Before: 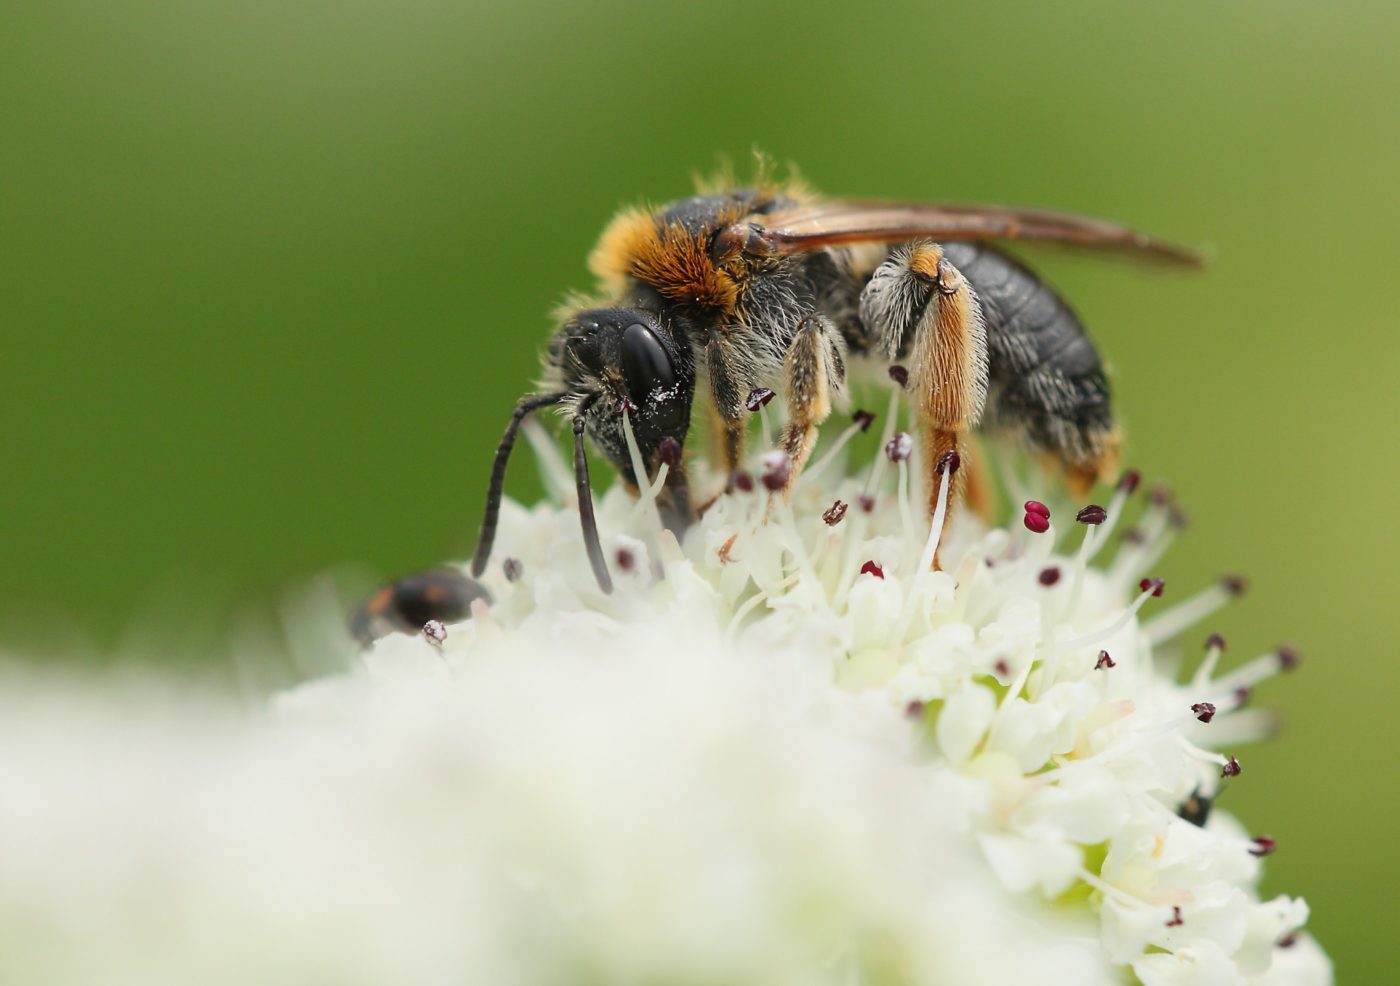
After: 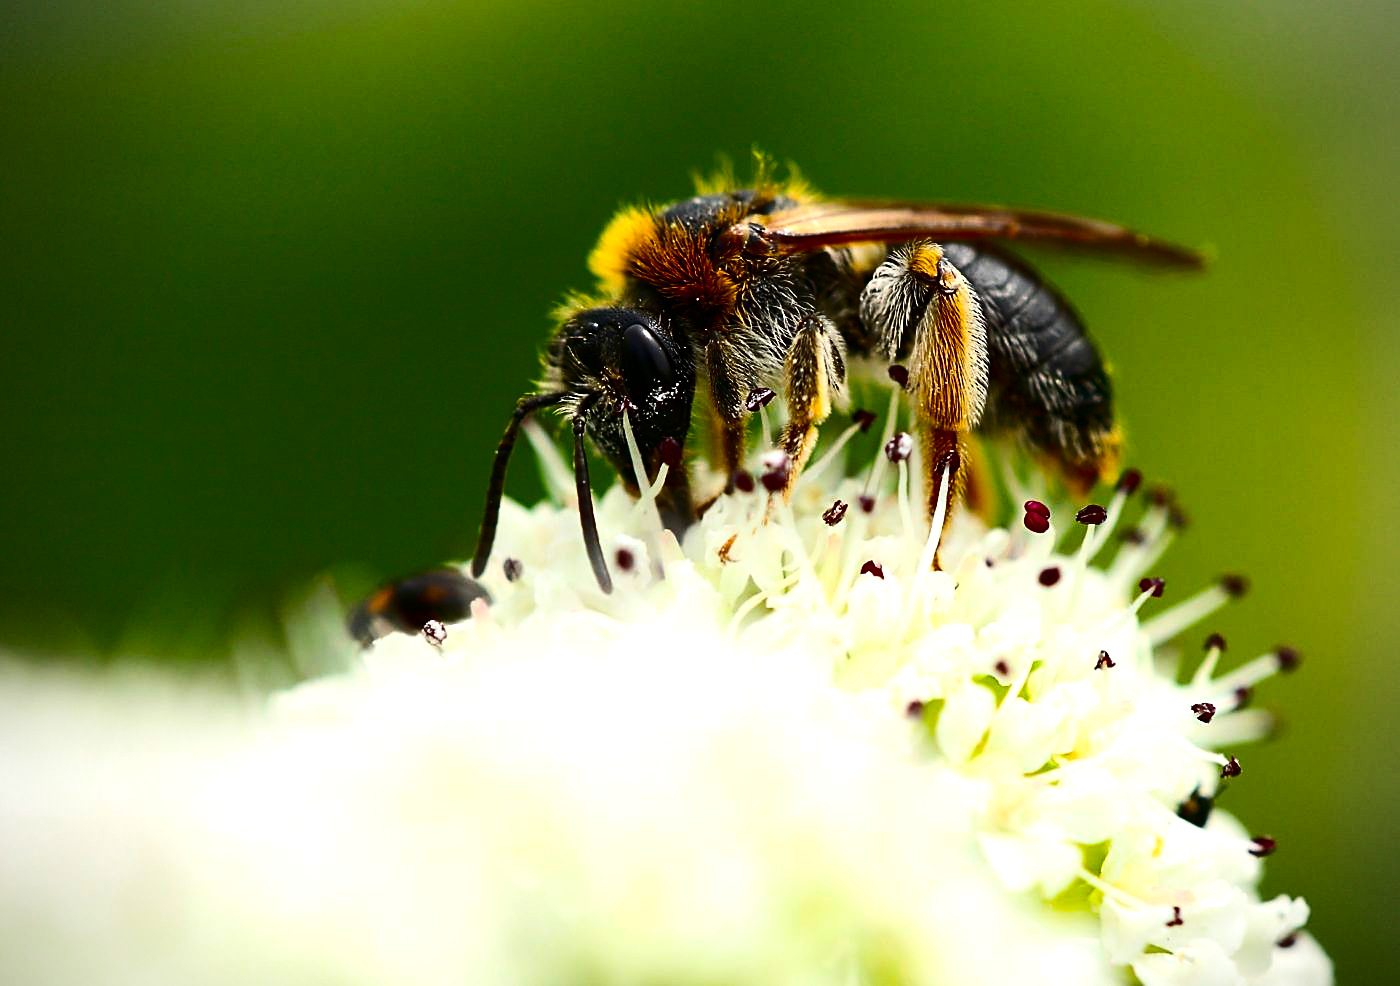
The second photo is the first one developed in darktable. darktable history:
contrast brightness saturation: contrast 0.24, brightness -0.24, saturation 0.14
color balance rgb: linear chroma grading › global chroma 9%, perceptual saturation grading › global saturation 36%, perceptual brilliance grading › global brilliance 15%, perceptual brilliance grading › shadows -35%, global vibrance 15%
sharpen: on, module defaults
color balance: contrast fulcrum 17.78%
vignetting: fall-off radius 45%, brightness -0.33
